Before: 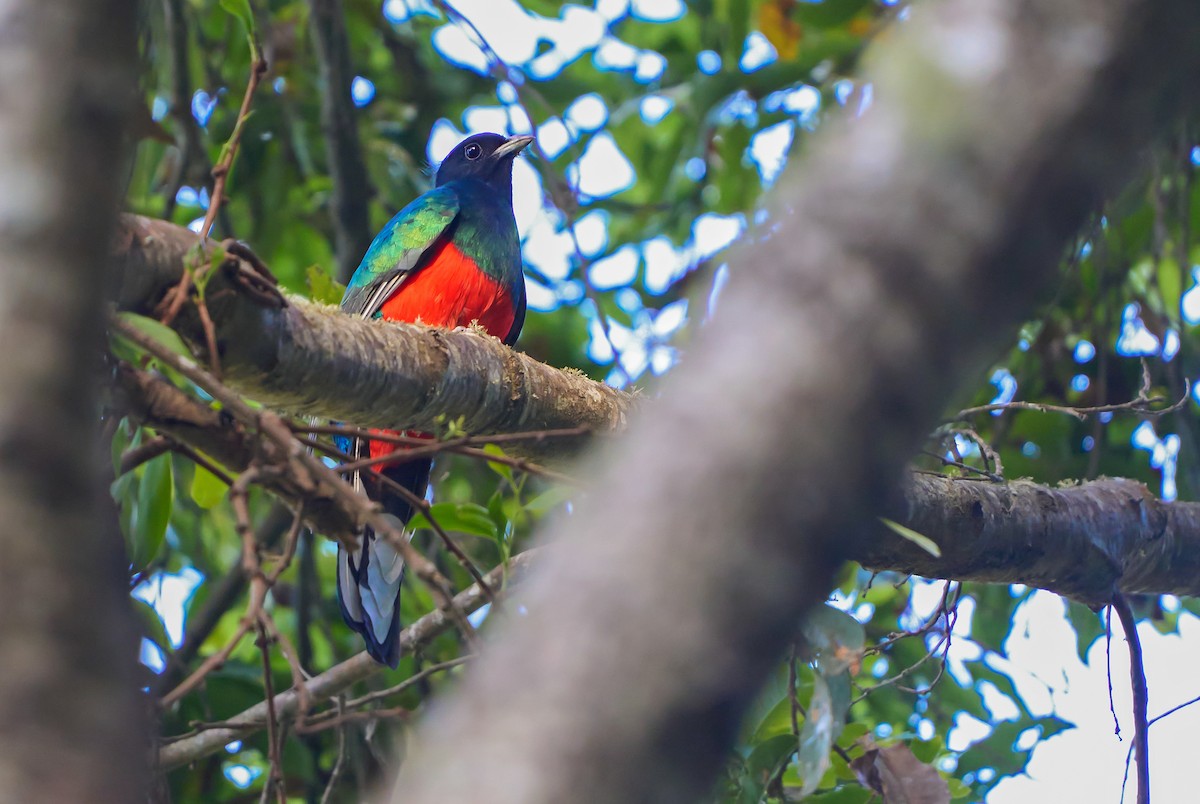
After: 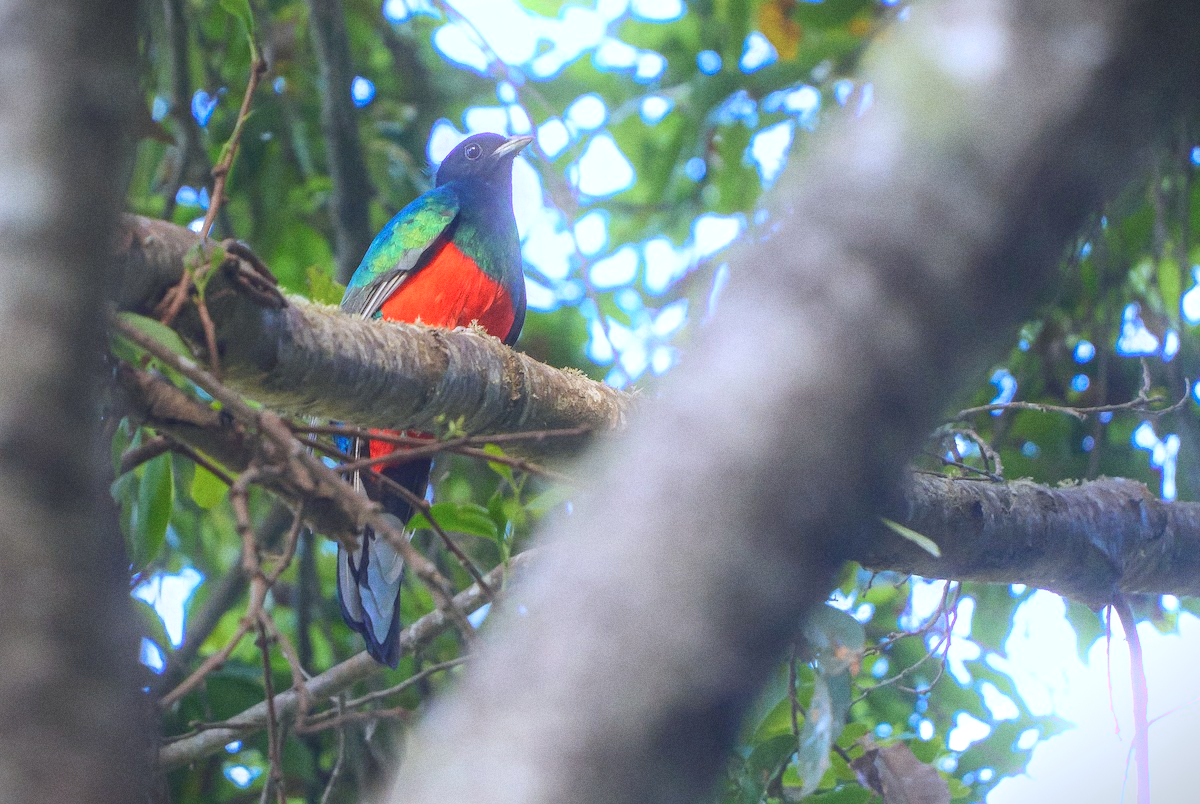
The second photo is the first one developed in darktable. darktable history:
exposure: black level correction 0.001, exposure 0.5 EV, compensate exposure bias true, compensate highlight preservation false
local contrast: highlights 0%, shadows 0%, detail 133%
vignetting: fall-off start 100%, brightness -0.406, saturation -0.3, width/height ratio 1.324, dithering 8-bit output, unbound false
contrast equalizer: octaves 7, y [[0.6 ×6], [0.55 ×6], [0 ×6], [0 ×6], [0 ×6]], mix -1
grain: coarseness 7.08 ISO, strength 21.67%, mid-tones bias 59.58%
color calibration: x 0.367, y 0.379, temperature 4395.86 K
bloom: size 5%, threshold 95%, strength 15%
contrast brightness saturation: saturation -0.05
